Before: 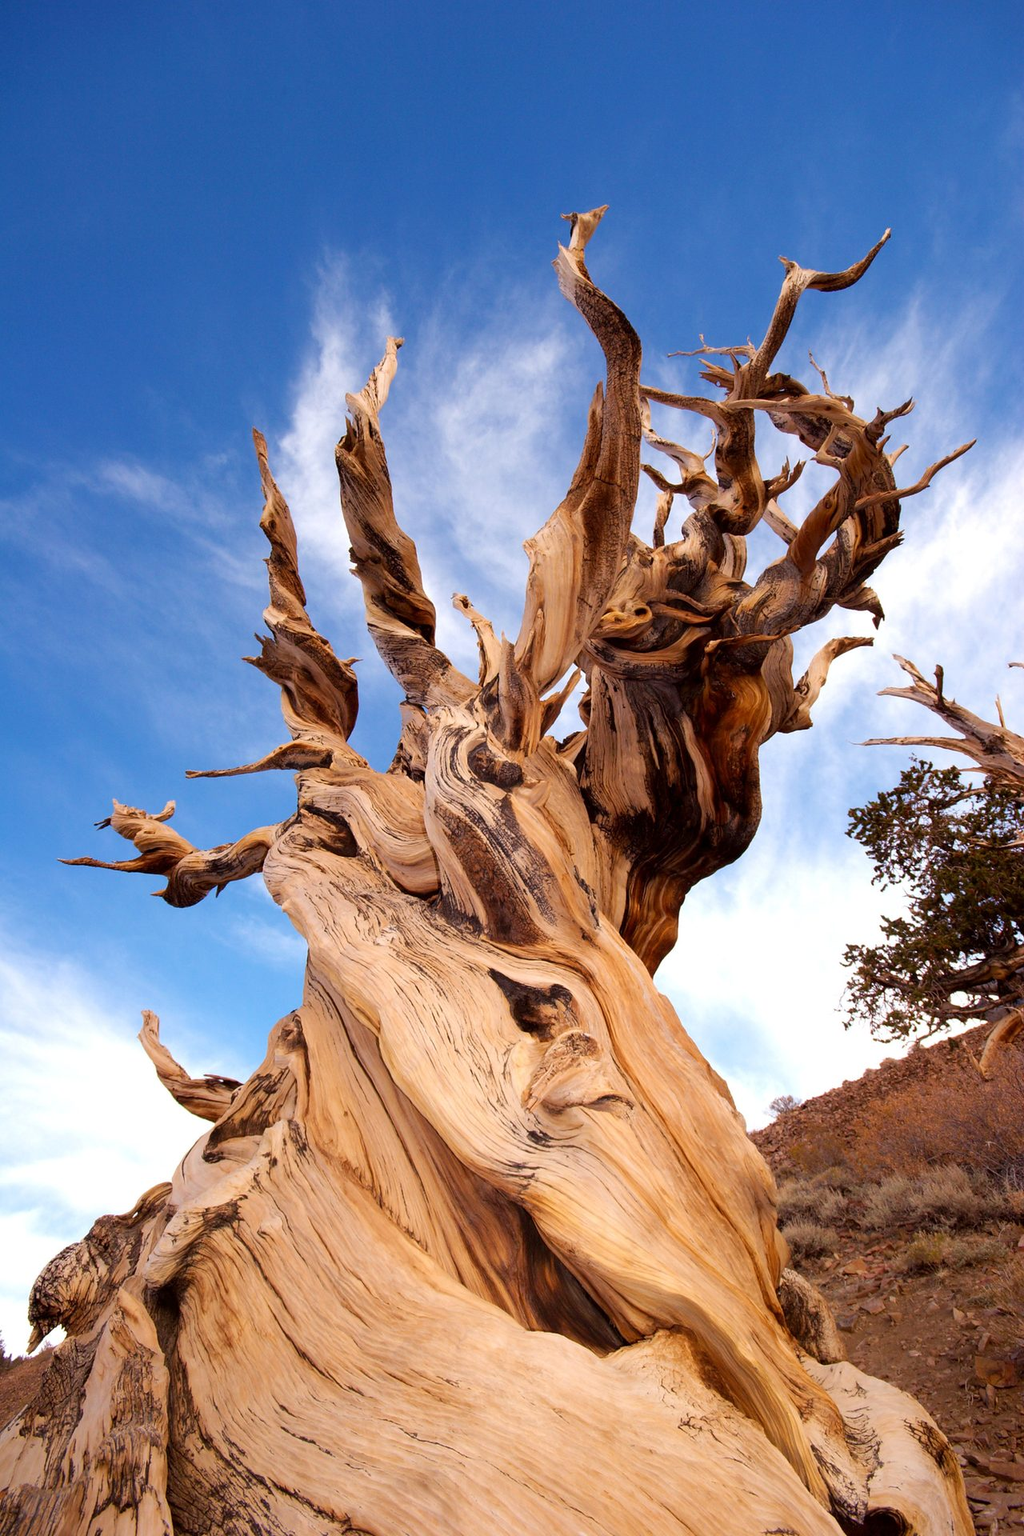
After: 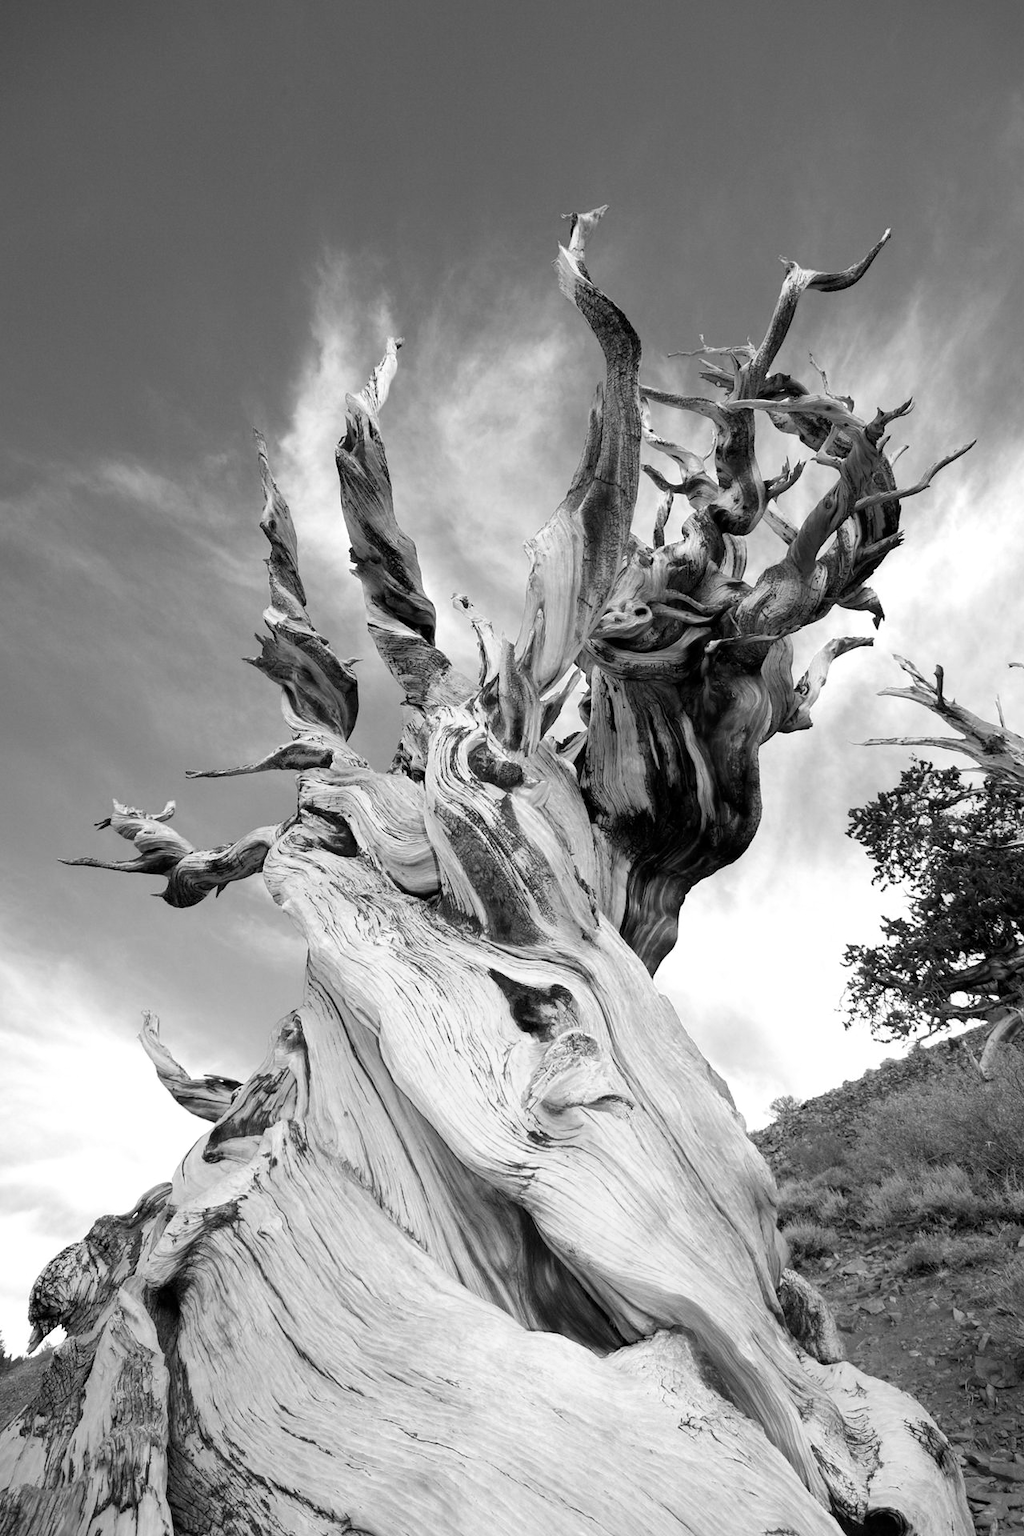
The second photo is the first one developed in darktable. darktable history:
color zones: curves: ch0 [(0.004, 0.588) (0.116, 0.636) (0.259, 0.476) (0.423, 0.464) (0.75, 0.5)]; ch1 [(0, 0) (0.143, 0) (0.286, 0) (0.429, 0) (0.571, 0) (0.714, 0) (0.857, 0)]
local contrast: mode bilateral grid, contrast 100, coarseness 100, detail 108%, midtone range 0.2
